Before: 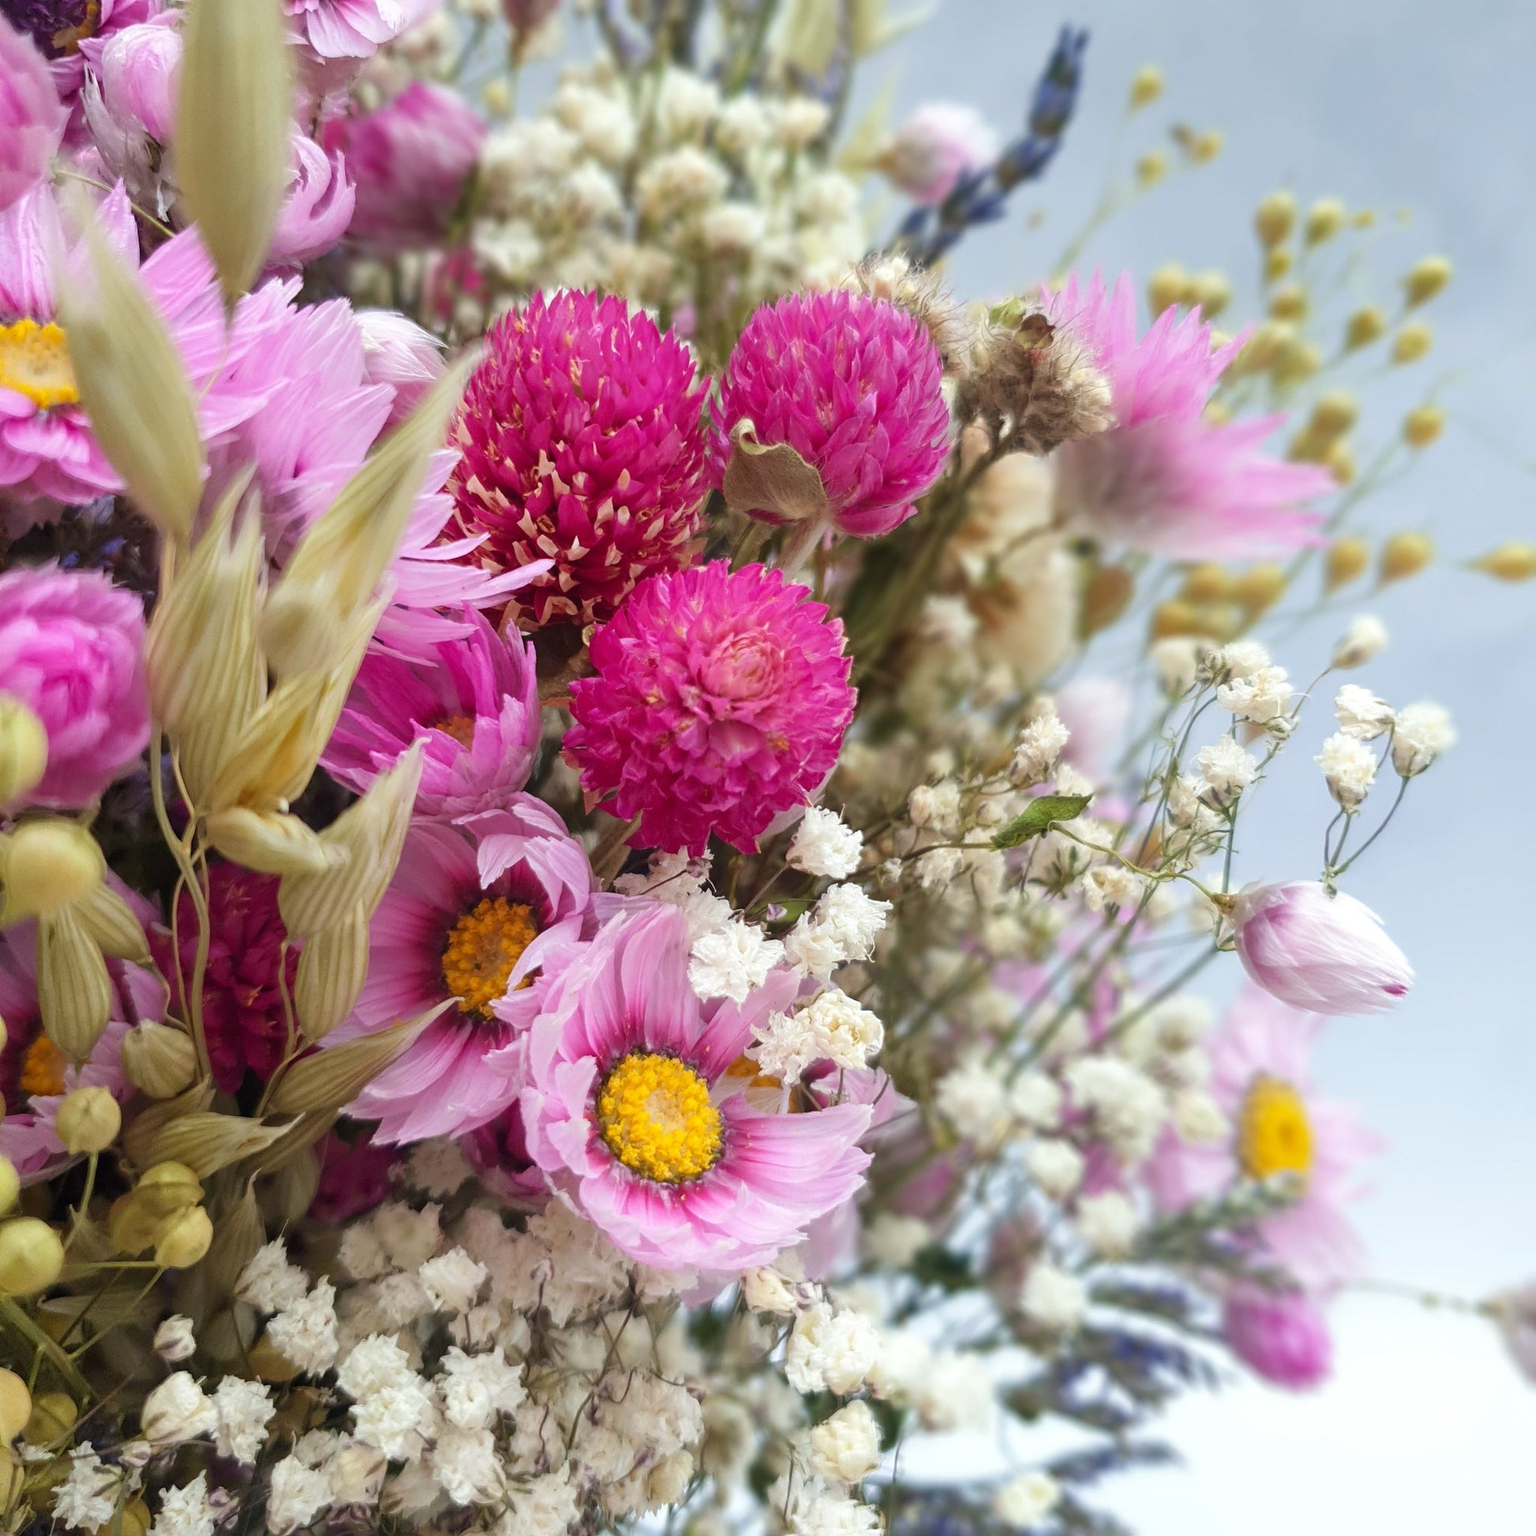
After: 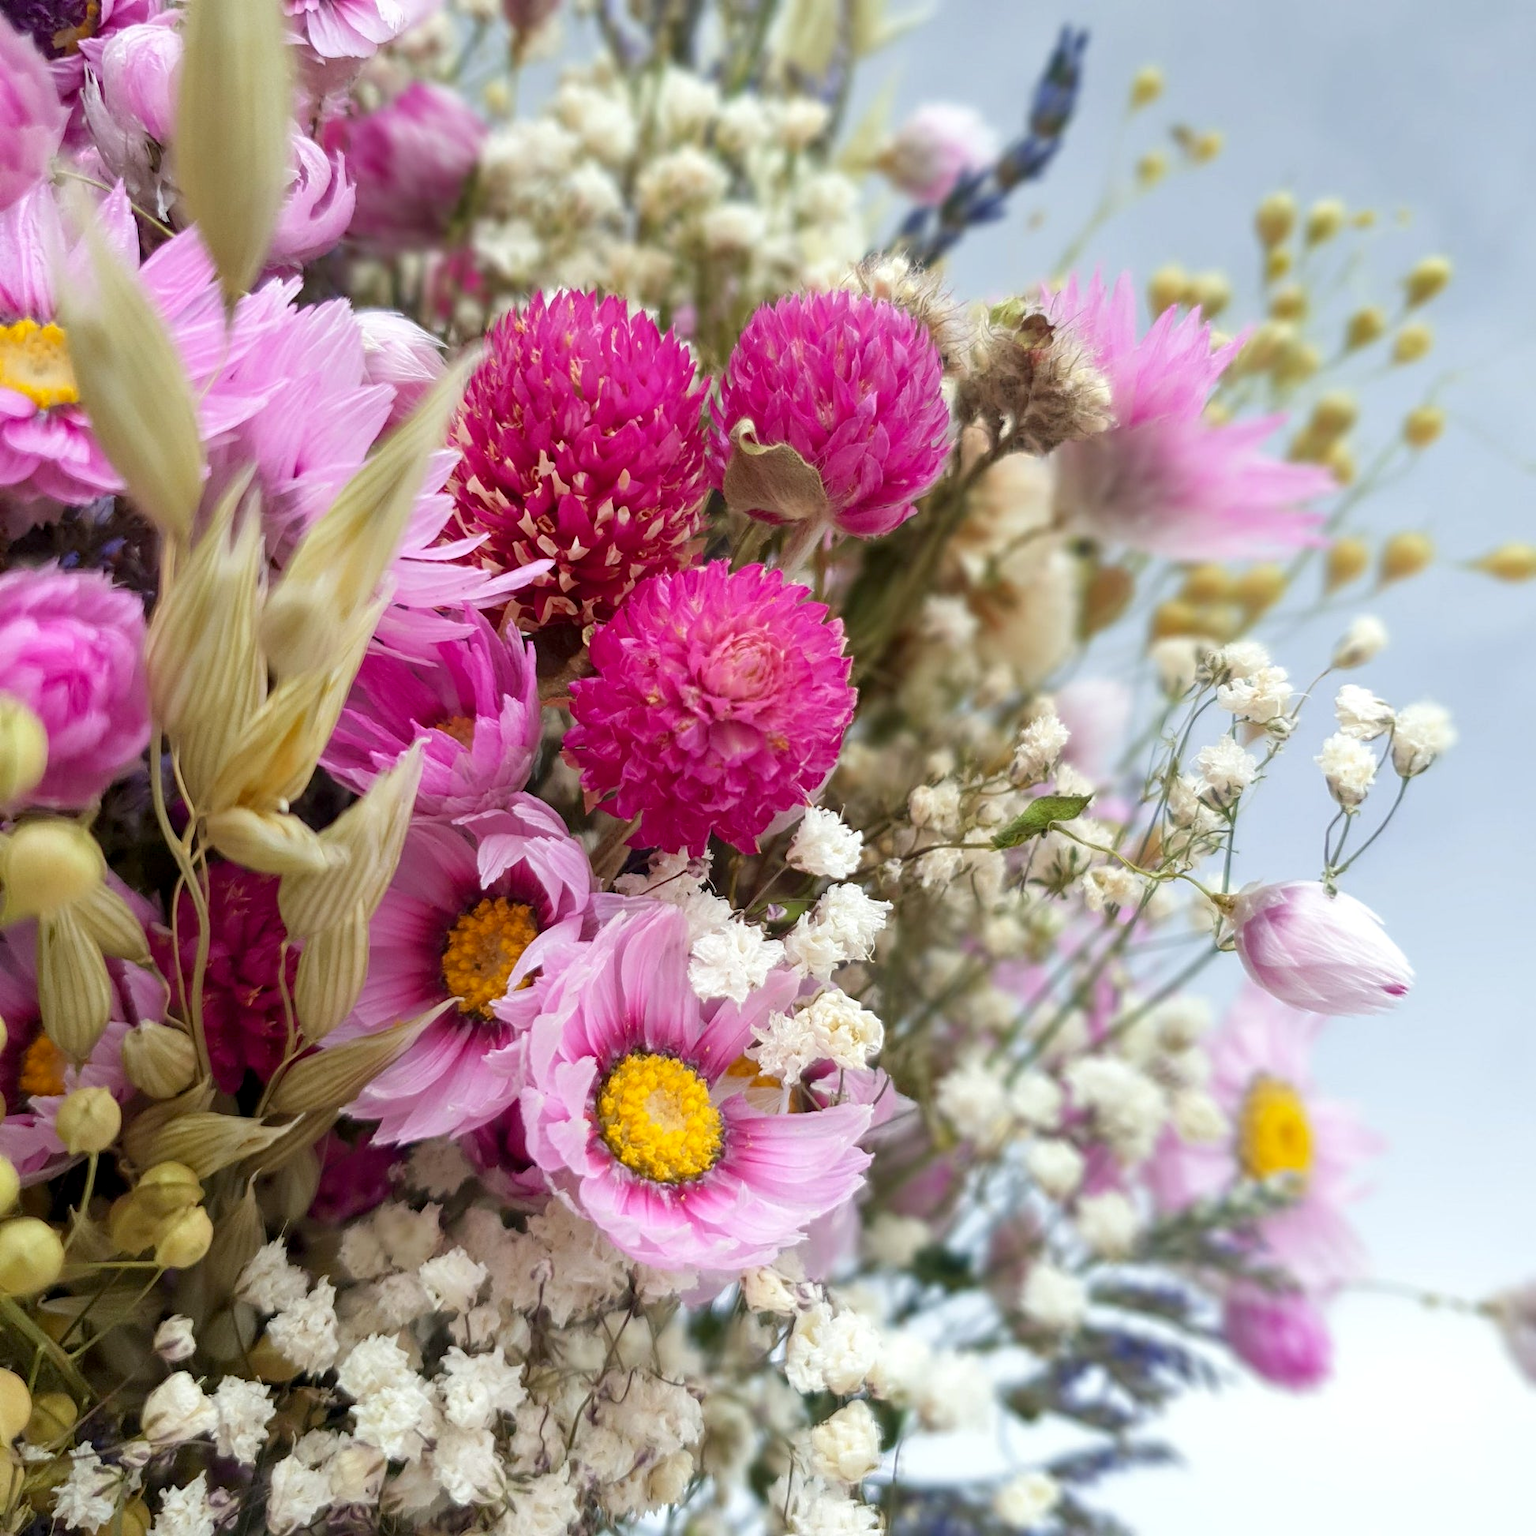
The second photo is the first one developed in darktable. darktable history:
tone equalizer: on, module defaults
exposure: black level correction 0.005, exposure 0.014 EV, compensate highlight preservation false
